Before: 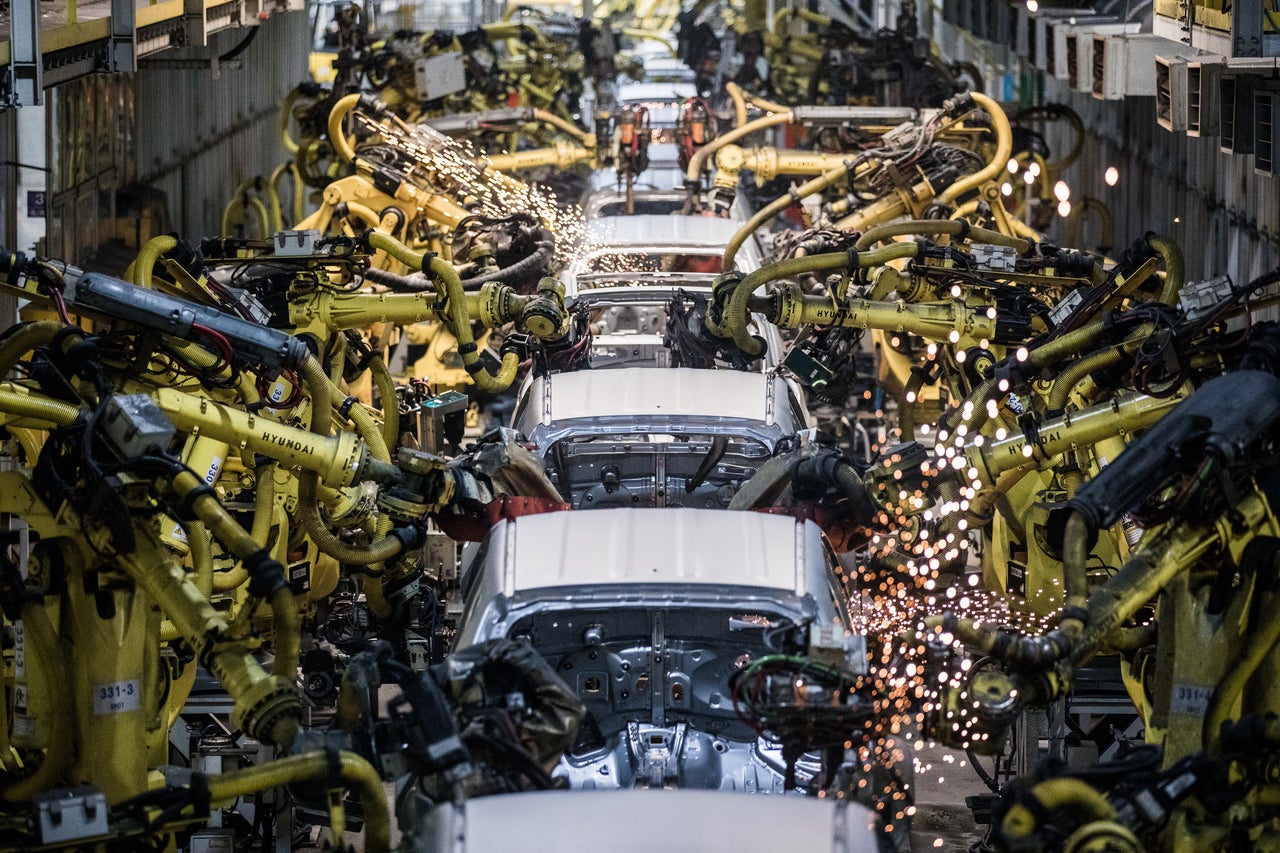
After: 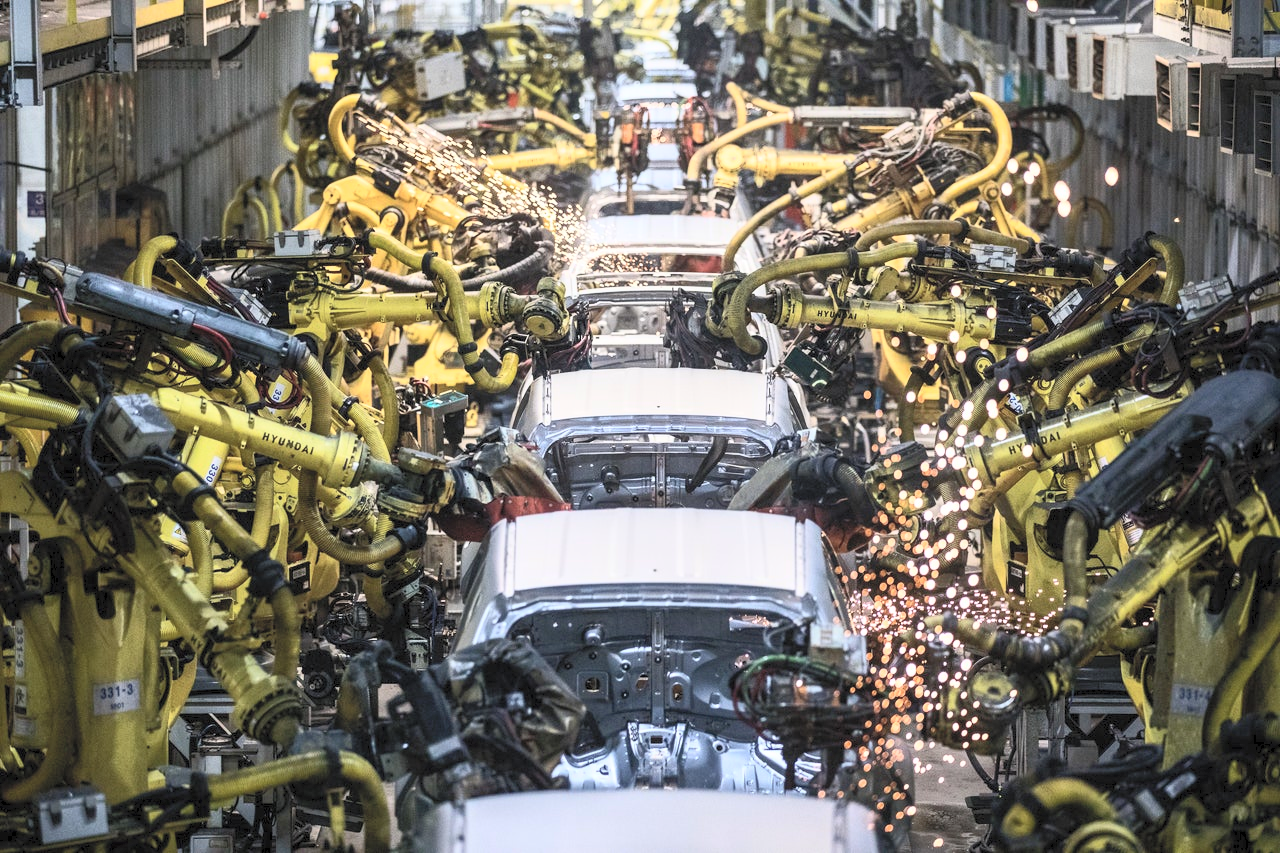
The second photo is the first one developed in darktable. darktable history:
shadows and highlights: on, module defaults
contrast brightness saturation: contrast 0.371, brightness 0.526
